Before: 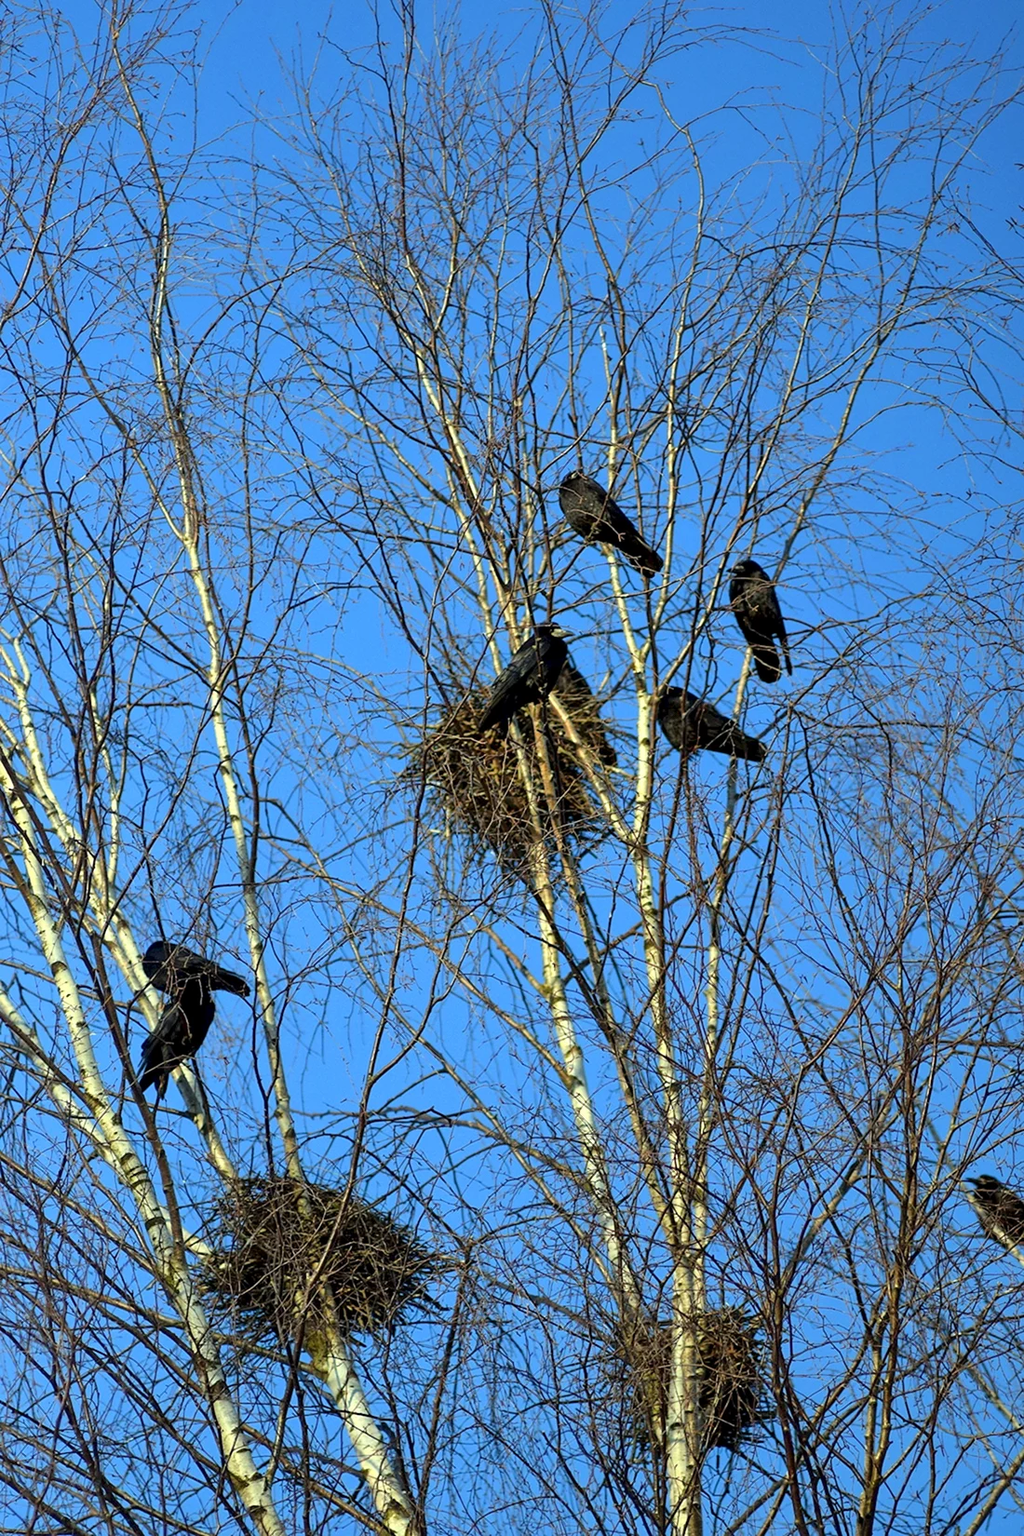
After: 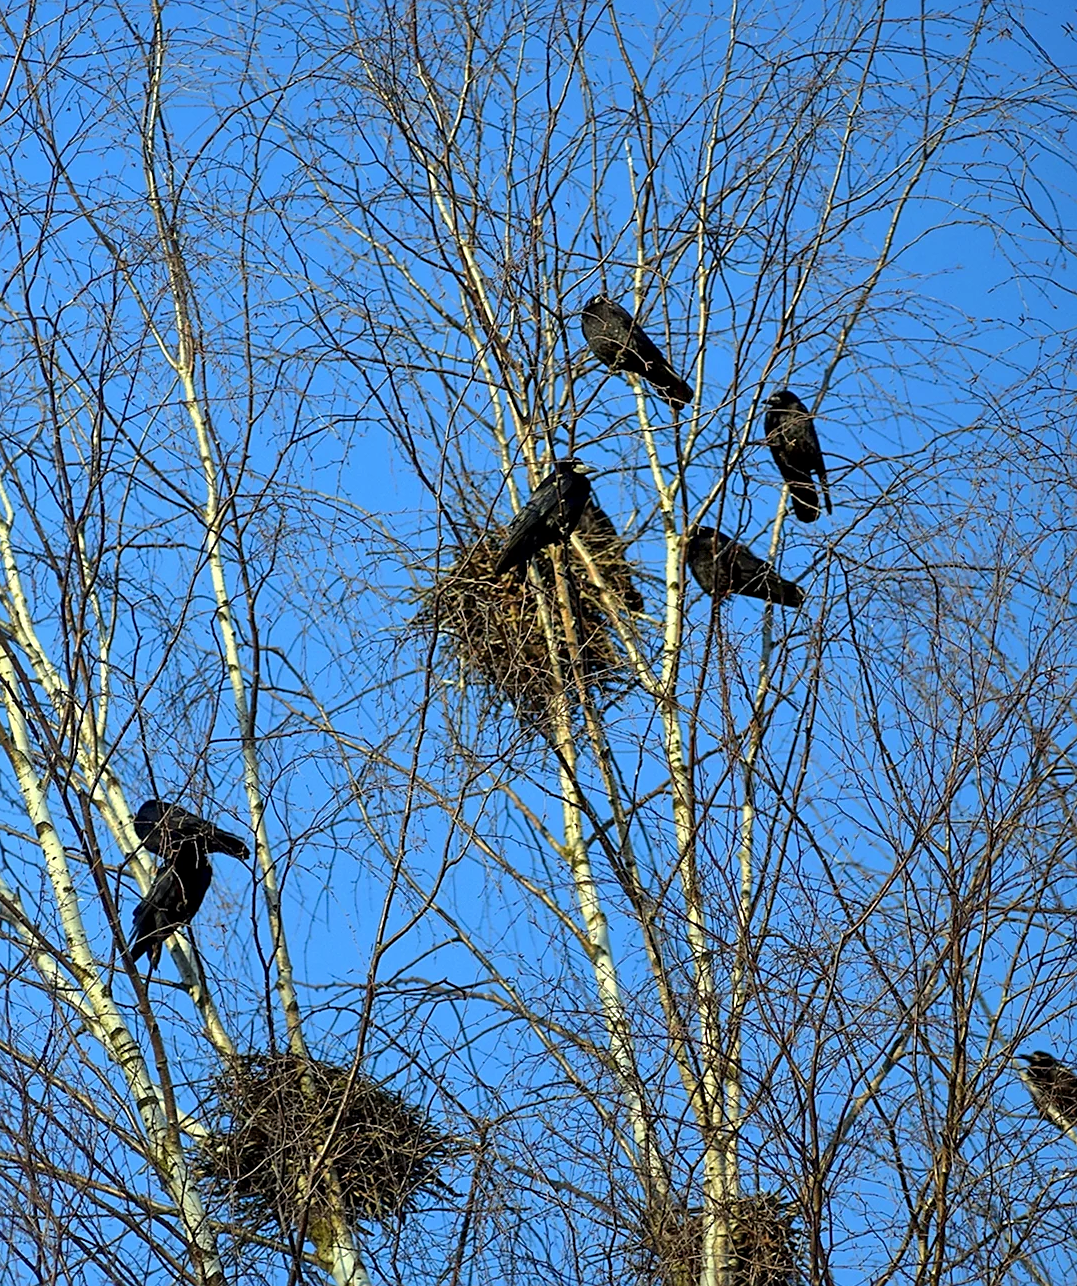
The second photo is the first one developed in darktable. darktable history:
shadows and highlights: soften with gaussian
crop and rotate: left 1.814%, top 12.818%, right 0.25%, bottom 9.225%
sharpen: radius 1.864, amount 0.398, threshold 1.271
